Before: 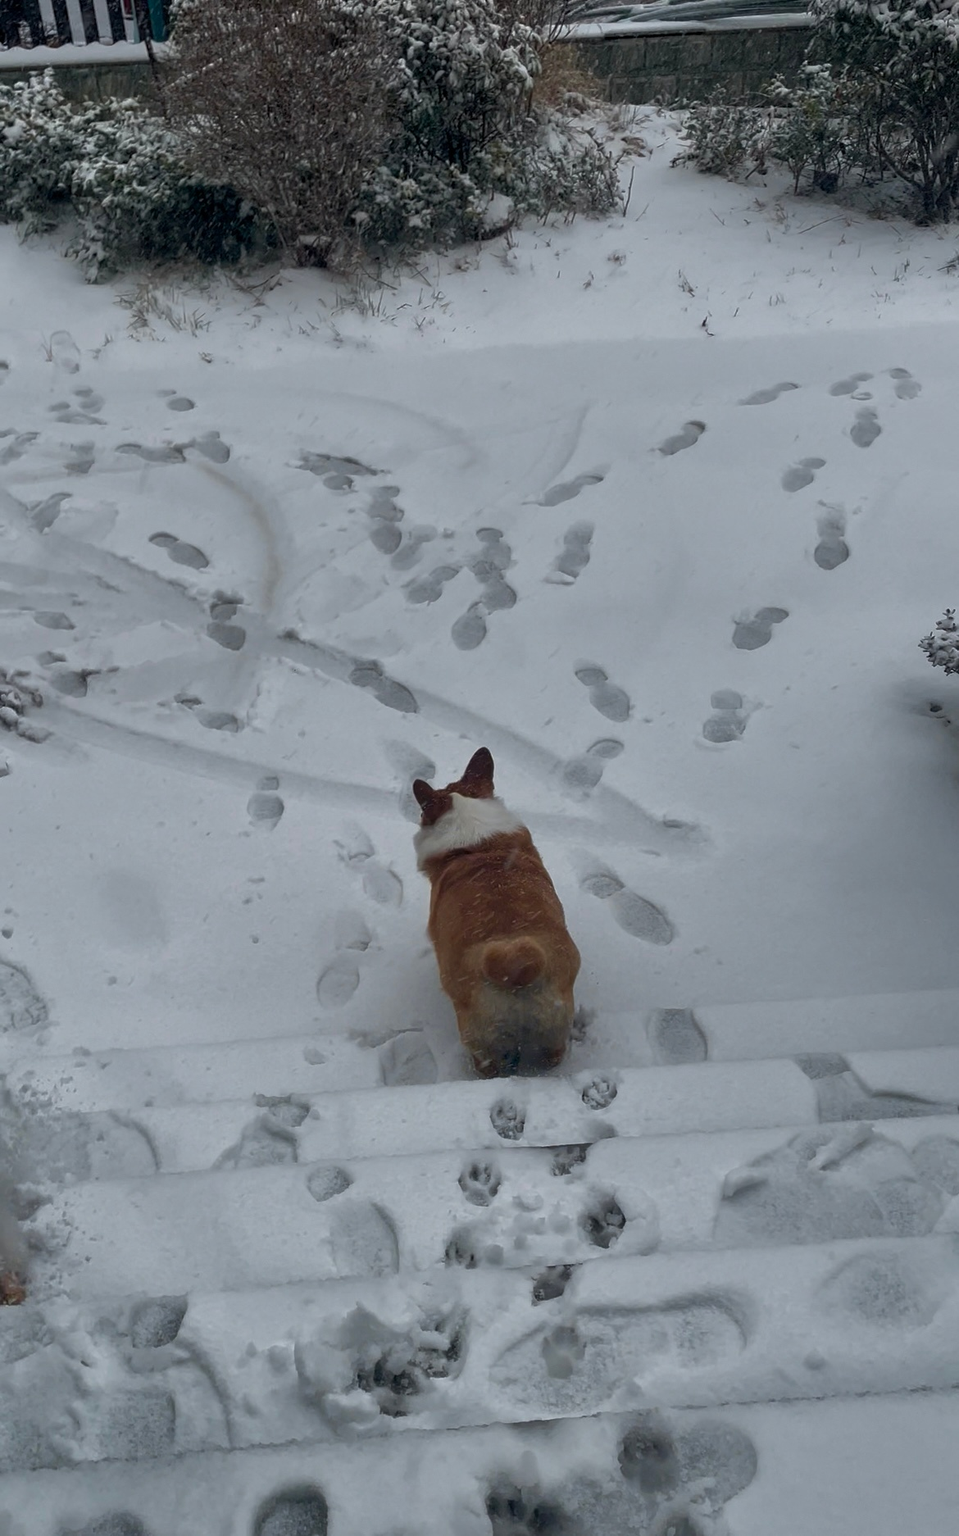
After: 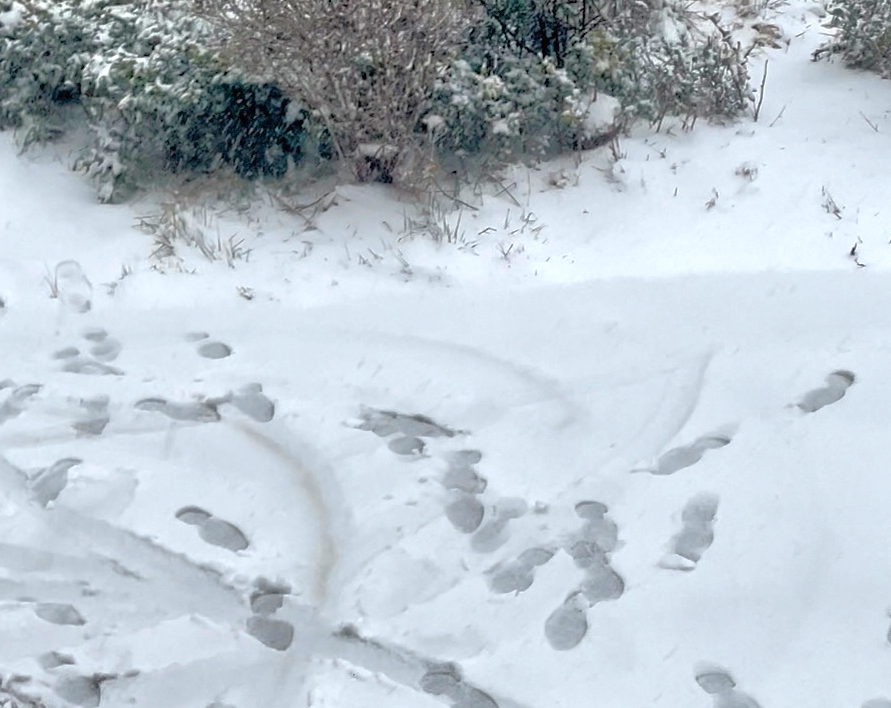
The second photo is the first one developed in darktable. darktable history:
crop: left 0.536%, top 7.641%, right 23.261%, bottom 54.549%
tone equalizer: -7 EV 0.159 EV, -6 EV 0.613 EV, -5 EV 1.14 EV, -4 EV 1.35 EV, -3 EV 1.17 EV, -2 EV 0.6 EV, -1 EV 0.168 EV
exposure: black level correction 0, exposure 1.107 EV, compensate exposure bias true, compensate highlight preservation false
